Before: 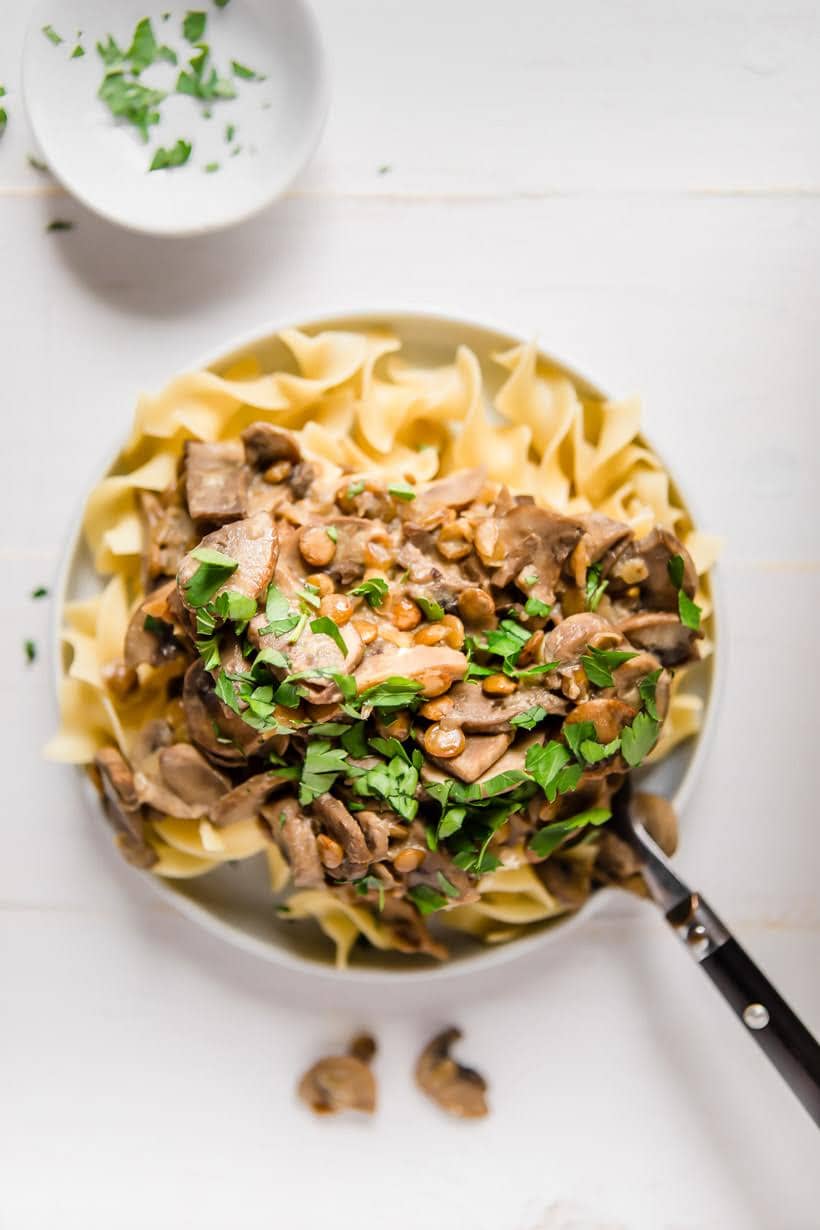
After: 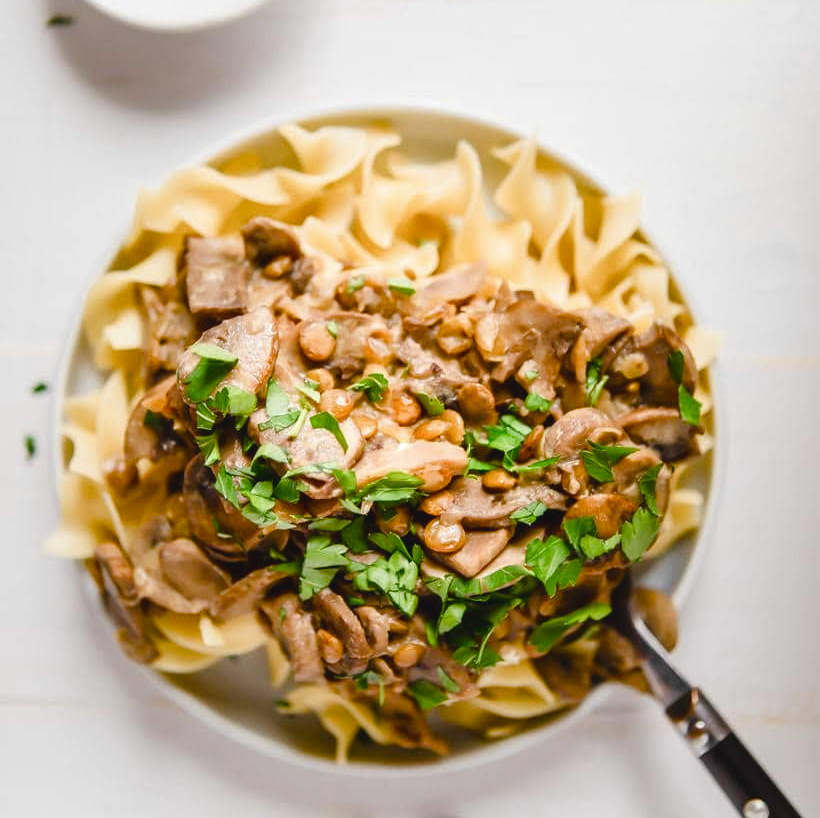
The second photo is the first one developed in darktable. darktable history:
color balance rgb: global offset › luminance 0.489%, global offset › hue 61.05°, perceptual saturation grading › global saturation 0.621%, perceptual saturation grading › highlights -16.903%, perceptual saturation grading › mid-tones 32.562%, perceptual saturation grading › shadows 50.34%
crop: top 16.711%, bottom 16.712%
